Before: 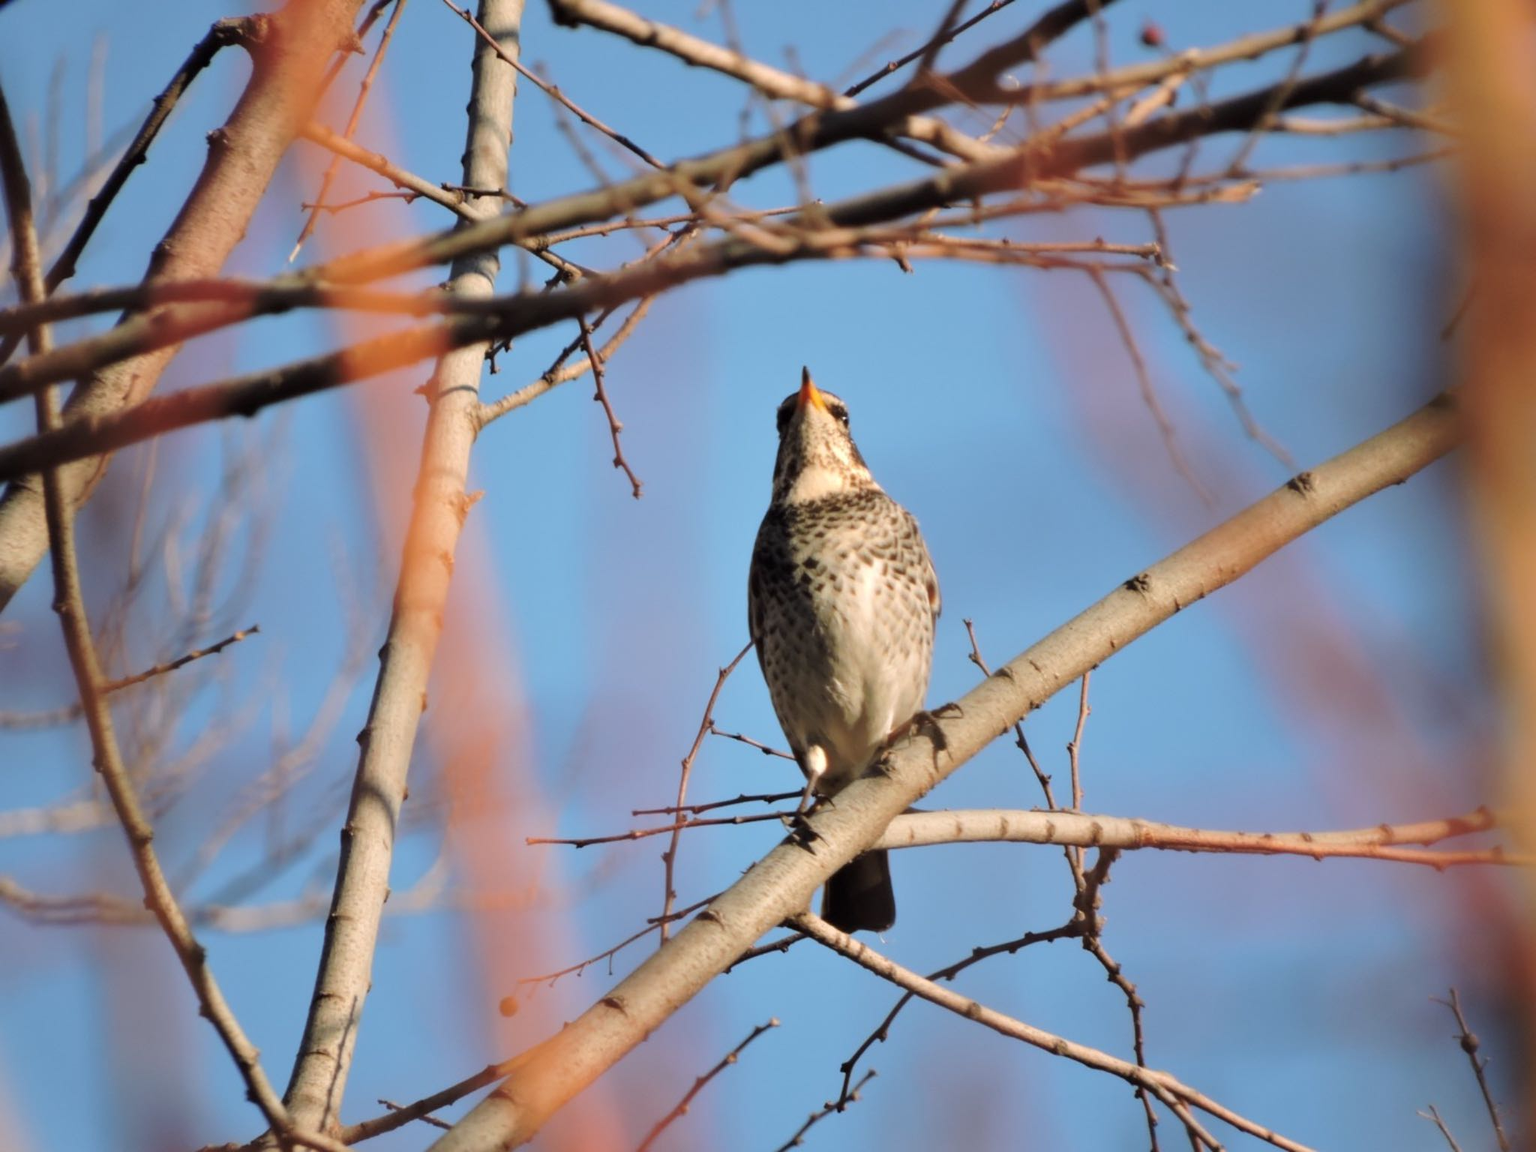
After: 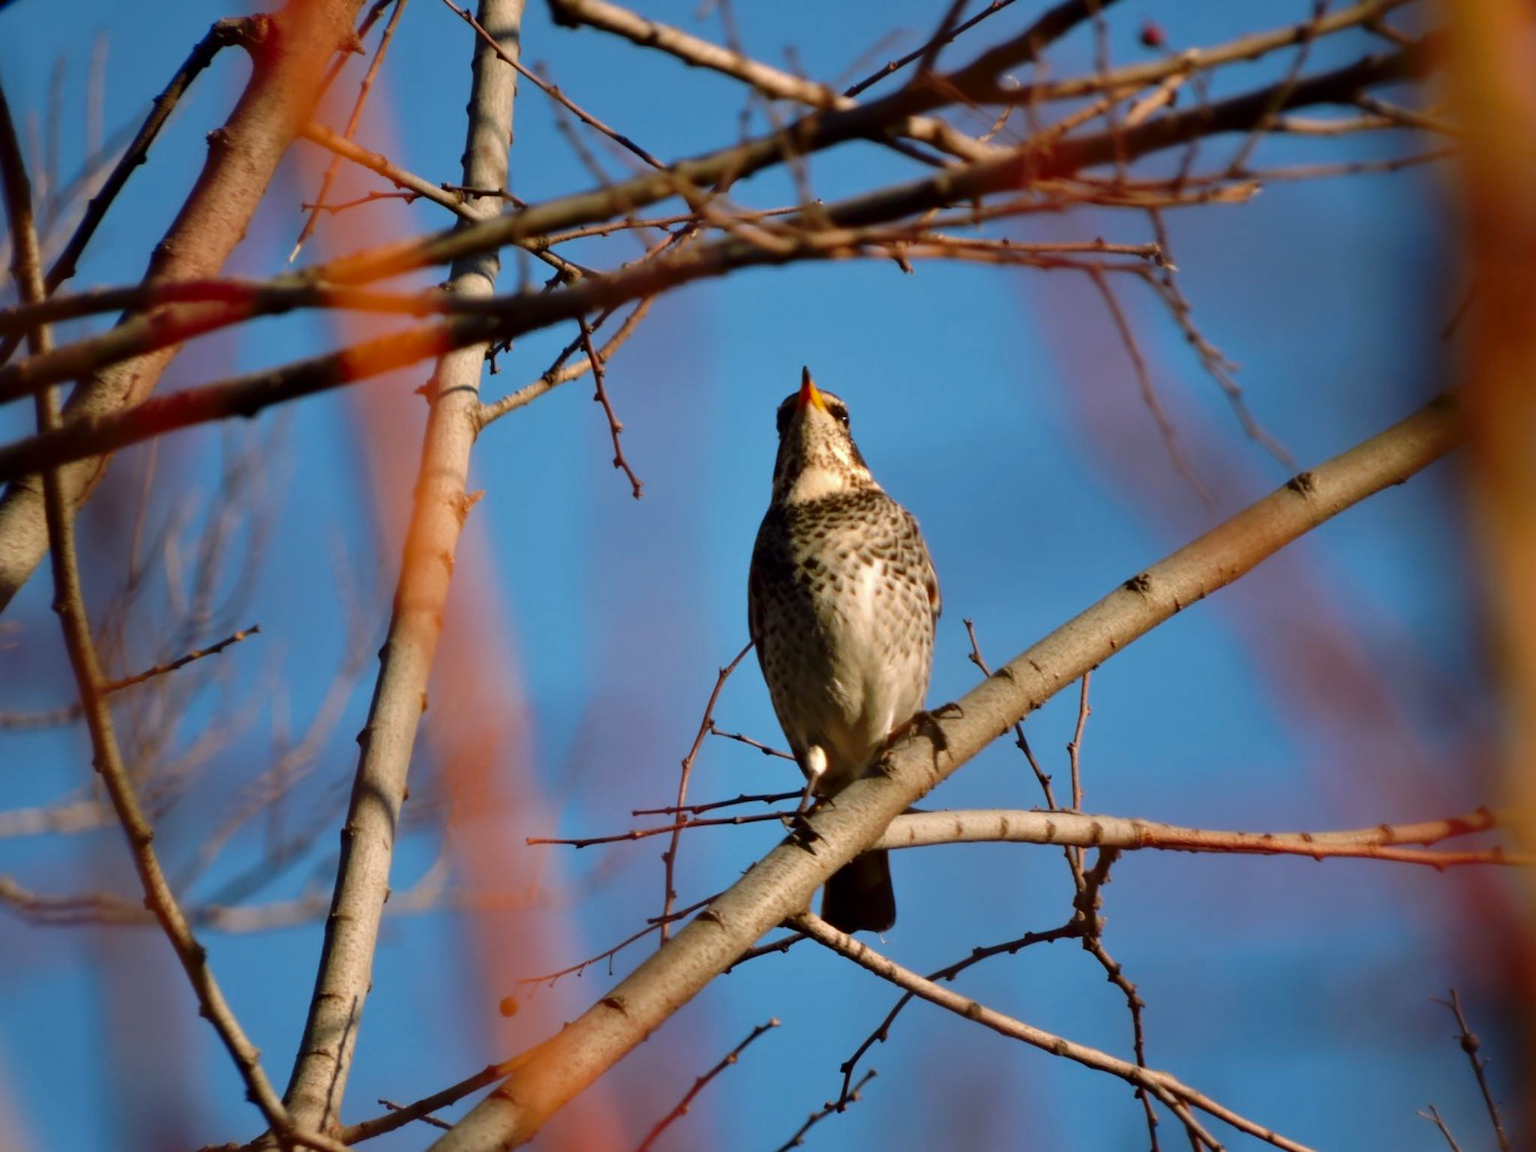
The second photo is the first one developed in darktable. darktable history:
contrast brightness saturation: brightness -0.255, saturation 0.197
